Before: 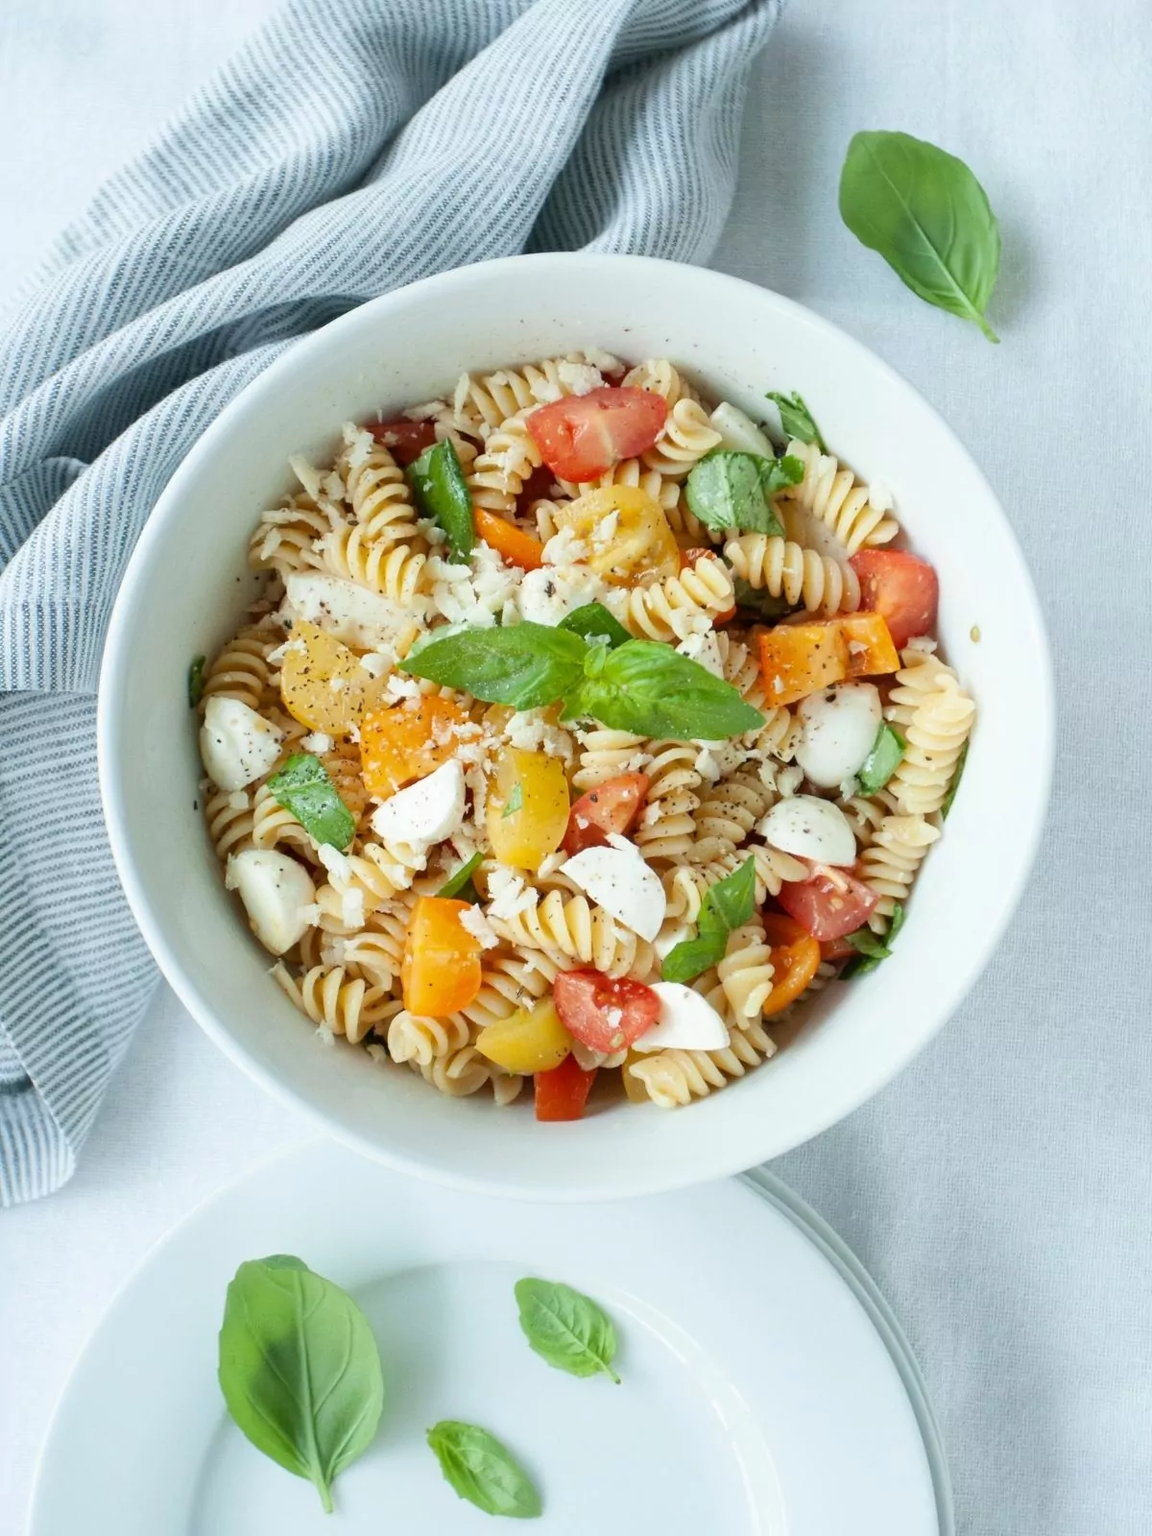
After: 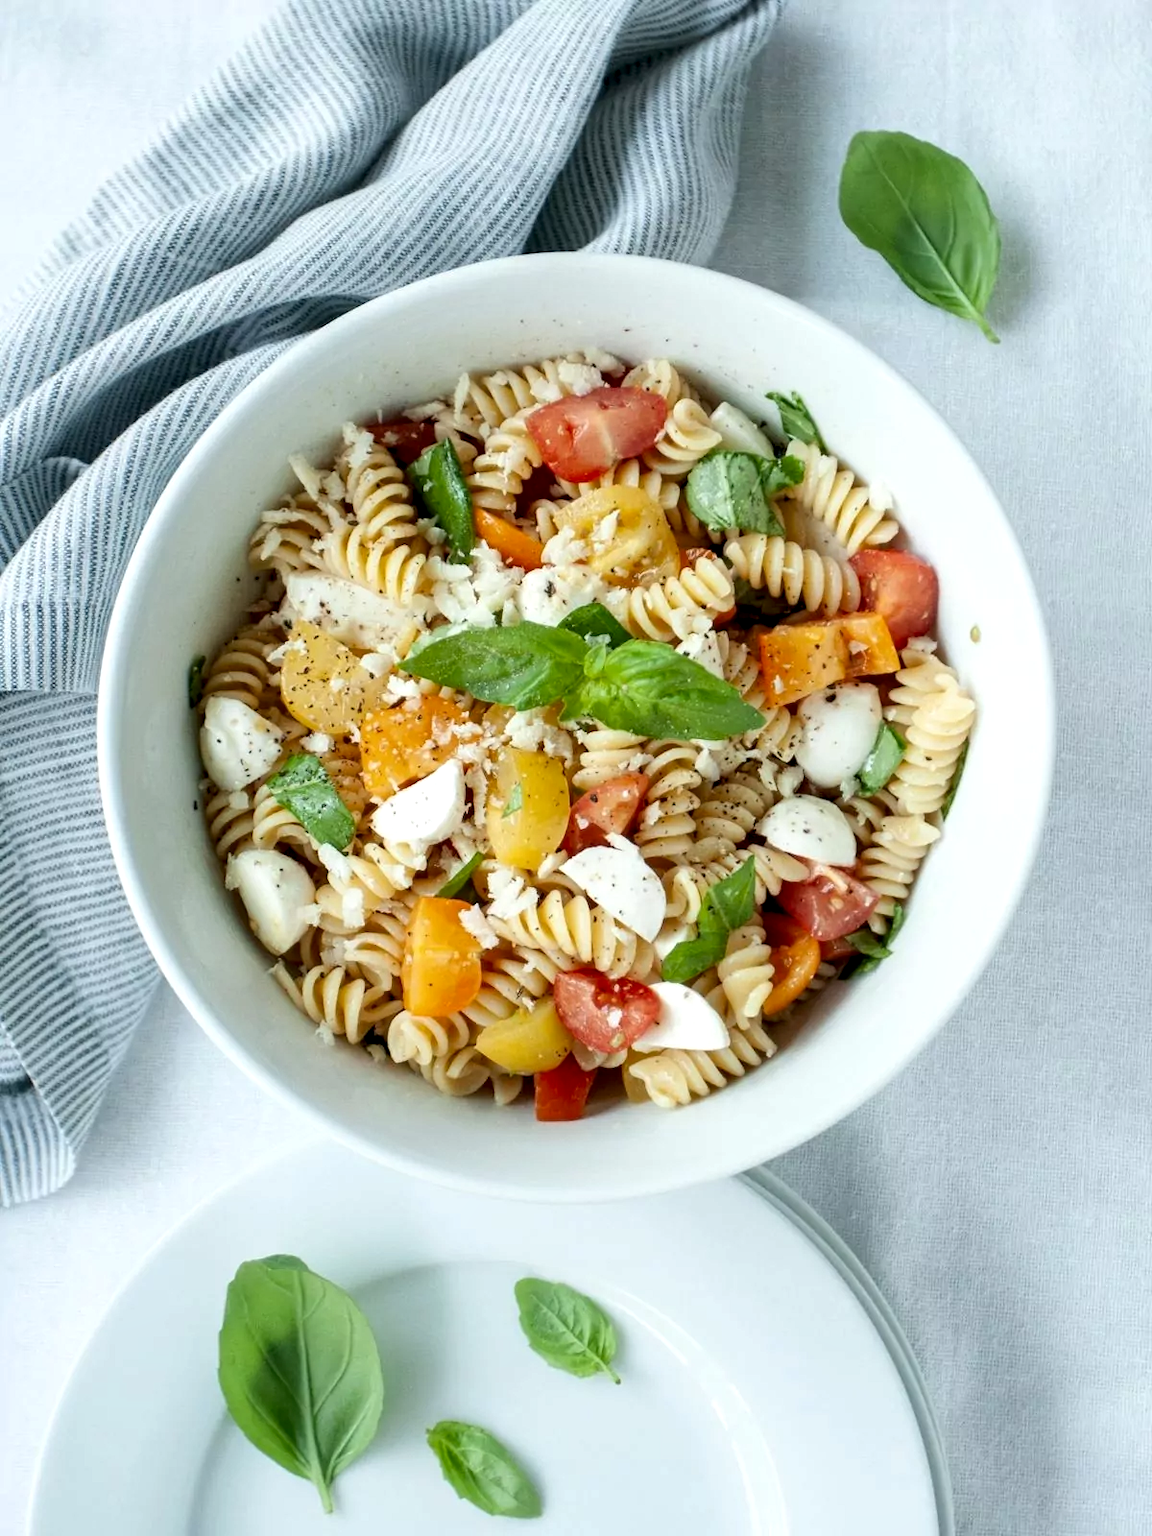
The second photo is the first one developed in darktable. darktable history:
local contrast: detail 135%, midtone range 0.748
